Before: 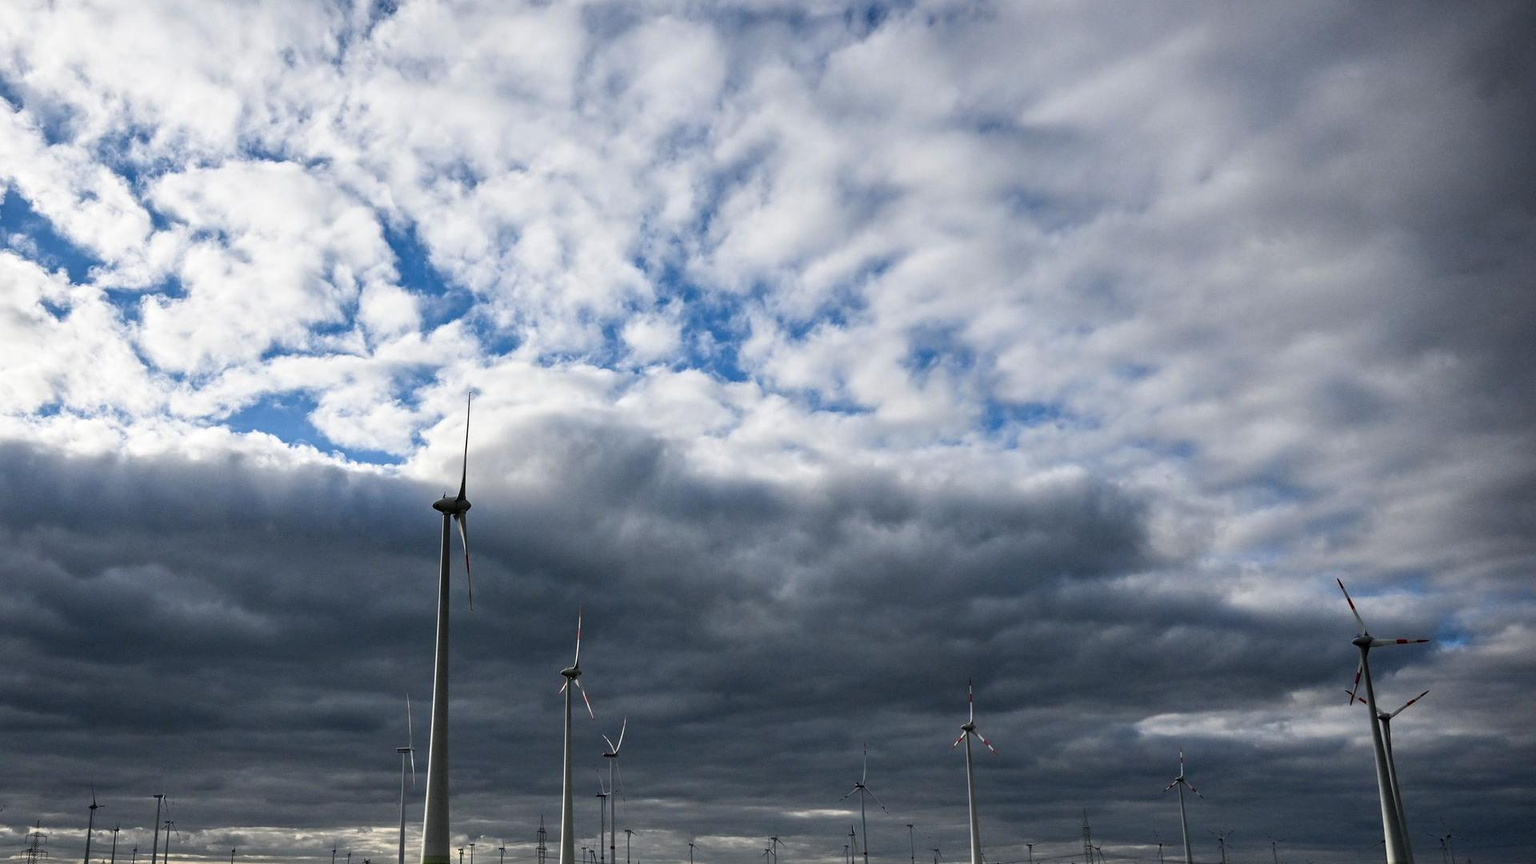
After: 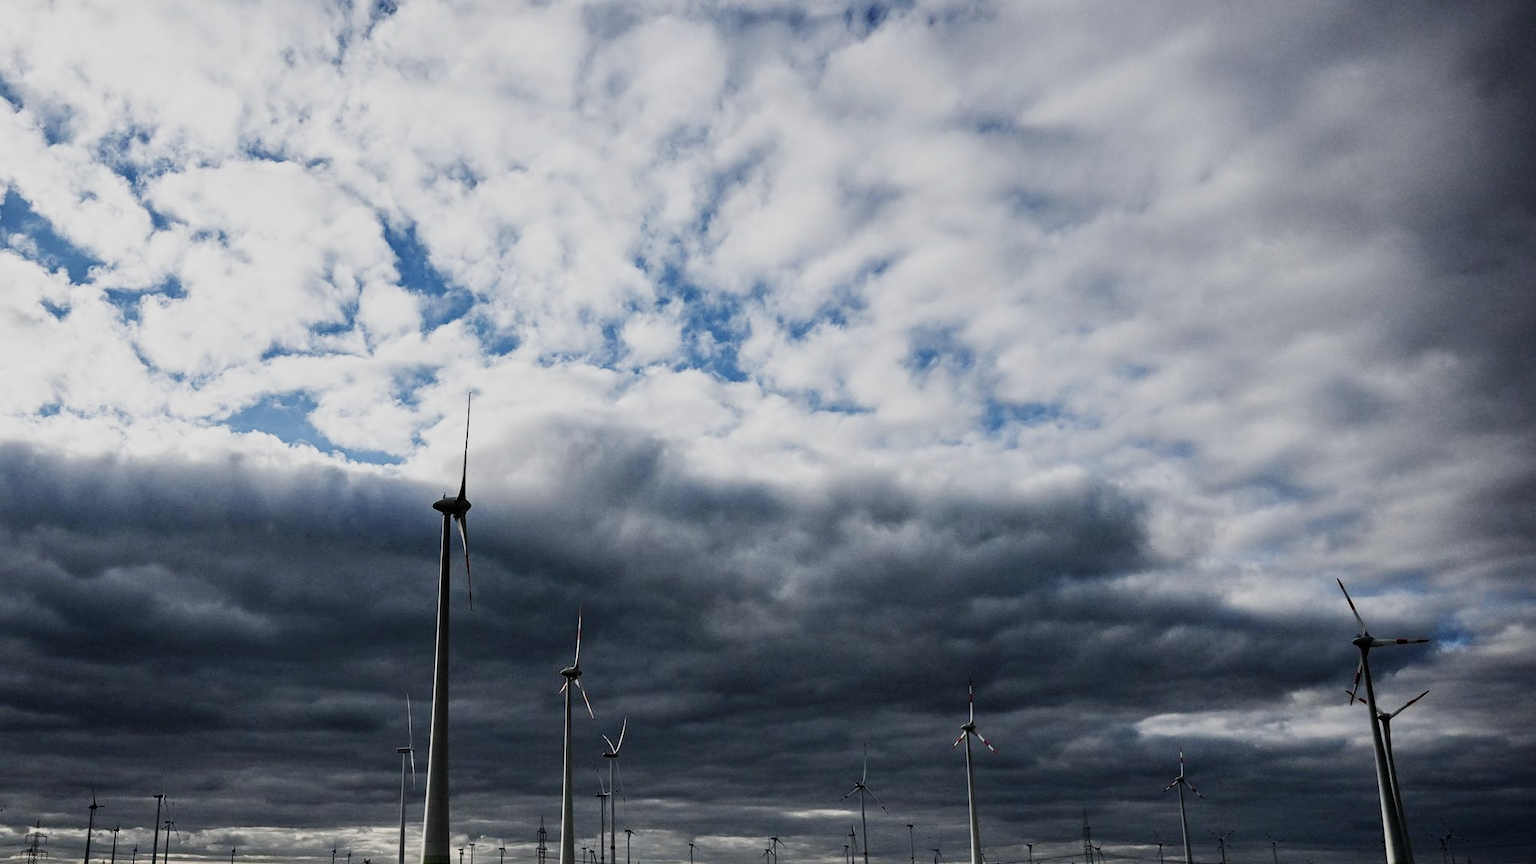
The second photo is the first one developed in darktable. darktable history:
sigmoid: contrast 1.6, skew -0.2, preserve hue 0%, red attenuation 0.1, red rotation 0.035, green attenuation 0.1, green rotation -0.017, blue attenuation 0.15, blue rotation -0.052, base primaries Rec2020
color correction: saturation 0.8
